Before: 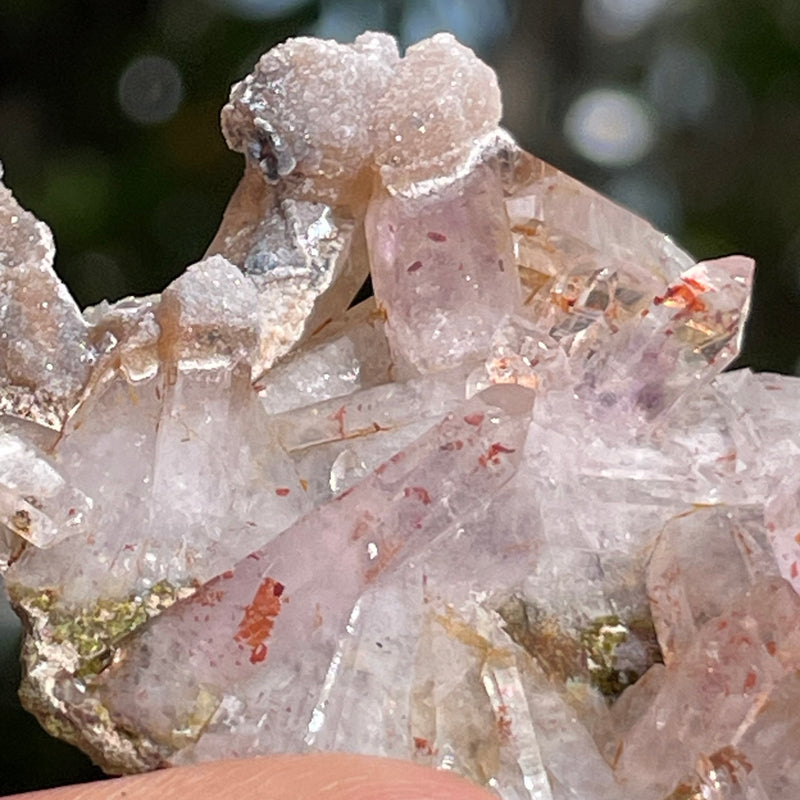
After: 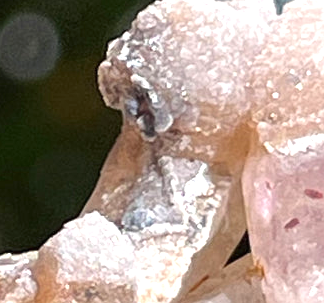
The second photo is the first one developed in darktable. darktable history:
crop: left 15.452%, top 5.459%, right 43.956%, bottom 56.62%
exposure: black level correction 0, exposure 0.7 EV, compensate exposure bias true, compensate highlight preservation false
